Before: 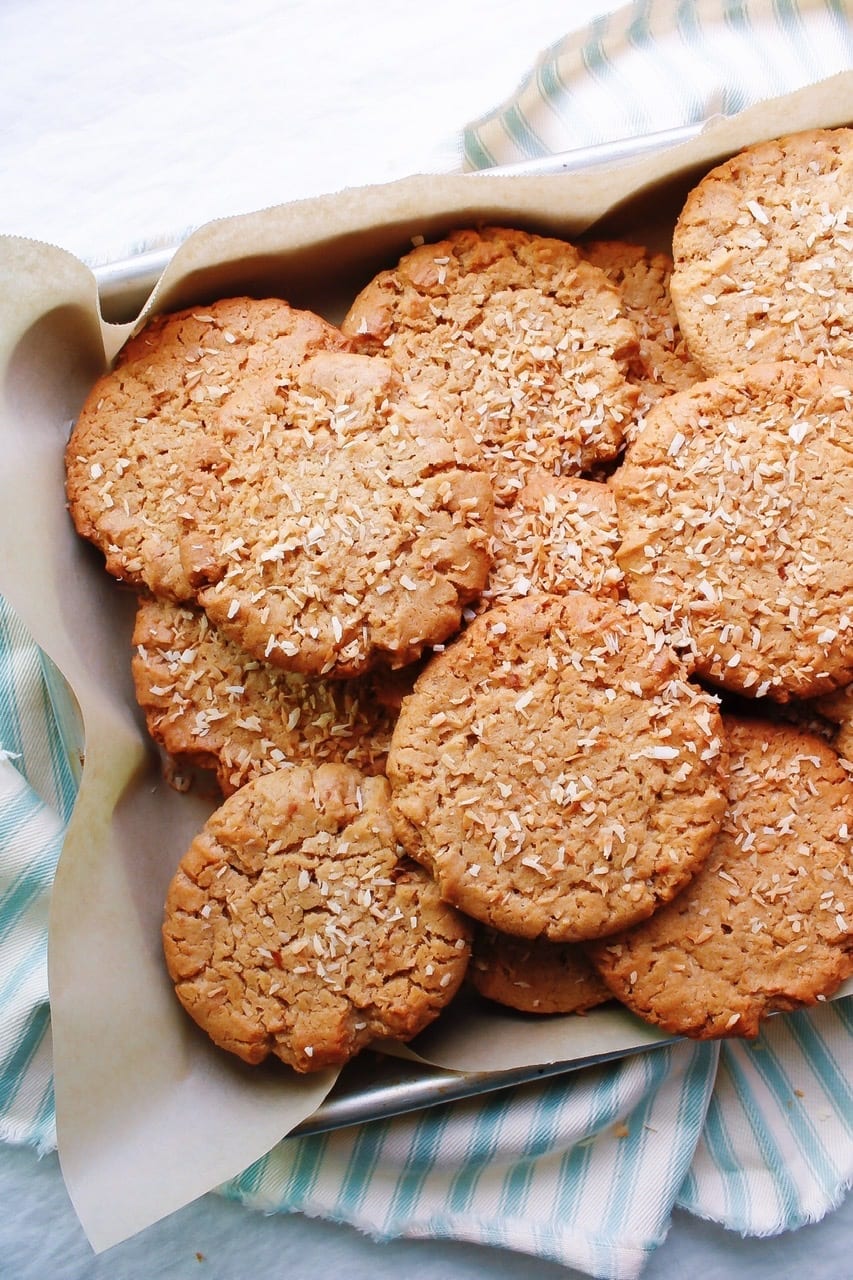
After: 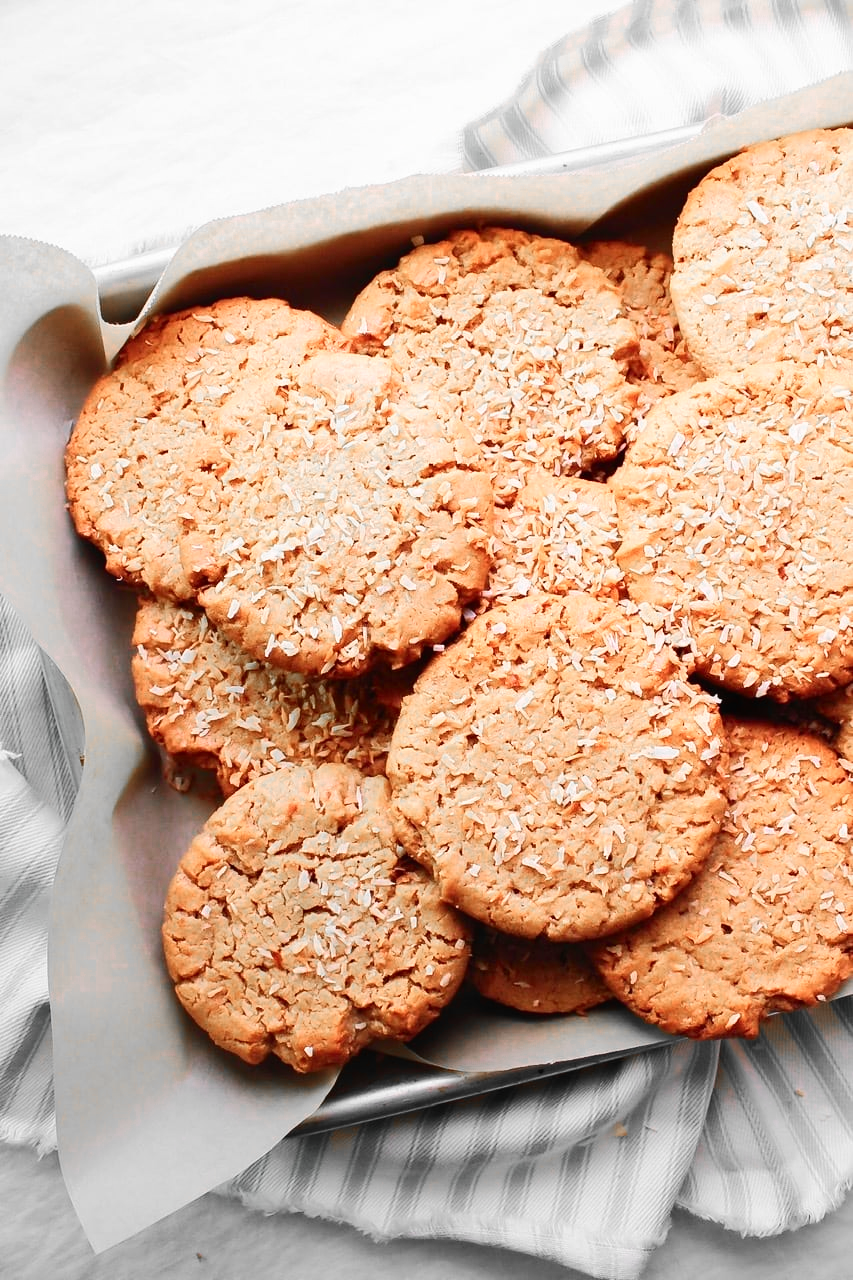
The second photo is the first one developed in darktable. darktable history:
tone curve: curves: ch0 [(0, 0.01) (0.037, 0.032) (0.131, 0.108) (0.275, 0.256) (0.483, 0.512) (0.61, 0.665) (0.696, 0.742) (0.792, 0.819) (0.911, 0.925) (0.997, 0.995)]; ch1 [(0, 0) (0.301, 0.3) (0.423, 0.421) (0.492, 0.488) (0.507, 0.503) (0.53, 0.532) (0.573, 0.586) (0.683, 0.702) (0.746, 0.77) (1, 1)]; ch2 [(0, 0) (0.246, 0.233) (0.36, 0.352) (0.415, 0.415) (0.485, 0.487) (0.502, 0.504) (0.525, 0.518) (0.539, 0.539) (0.587, 0.594) (0.636, 0.652) (0.711, 0.729) (0.845, 0.855) (0.998, 0.977)], color space Lab, independent channels, preserve colors none
color zones: curves: ch0 [(0, 0.65) (0.096, 0.644) (0.221, 0.539) (0.429, 0.5) (0.571, 0.5) (0.714, 0.5) (0.857, 0.5) (1, 0.65)]; ch1 [(0, 0.5) (0.143, 0.5) (0.257, -0.002) (0.429, 0.04) (0.571, -0.001) (0.714, -0.015) (0.857, 0.024) (1, 0.5)]
